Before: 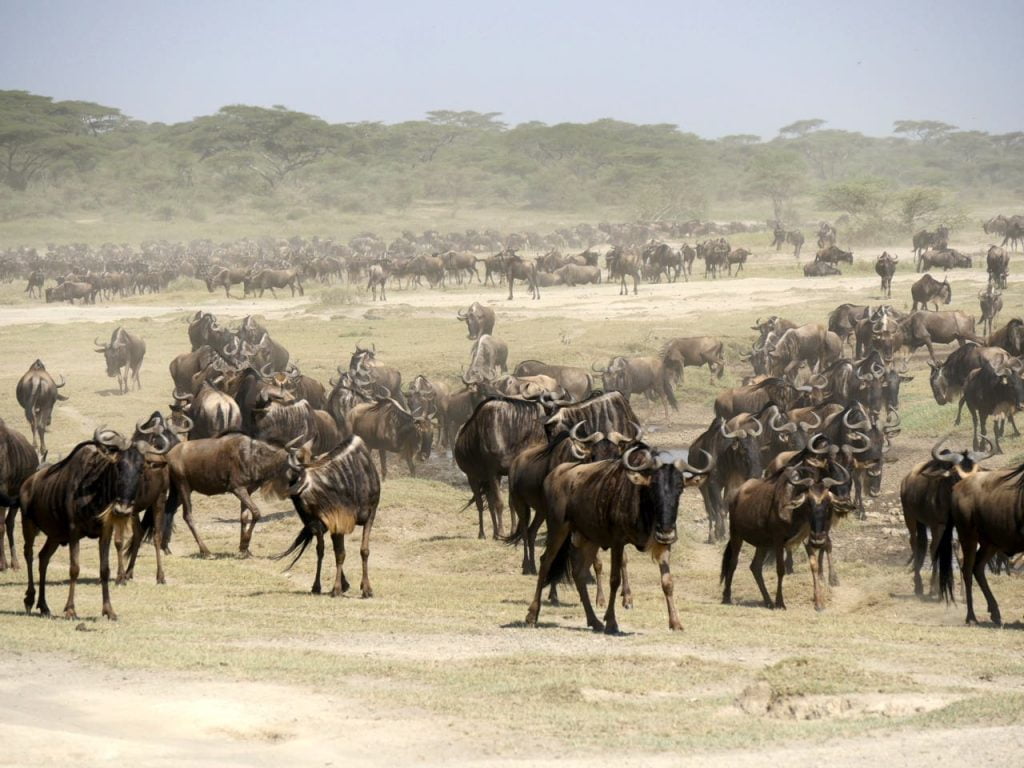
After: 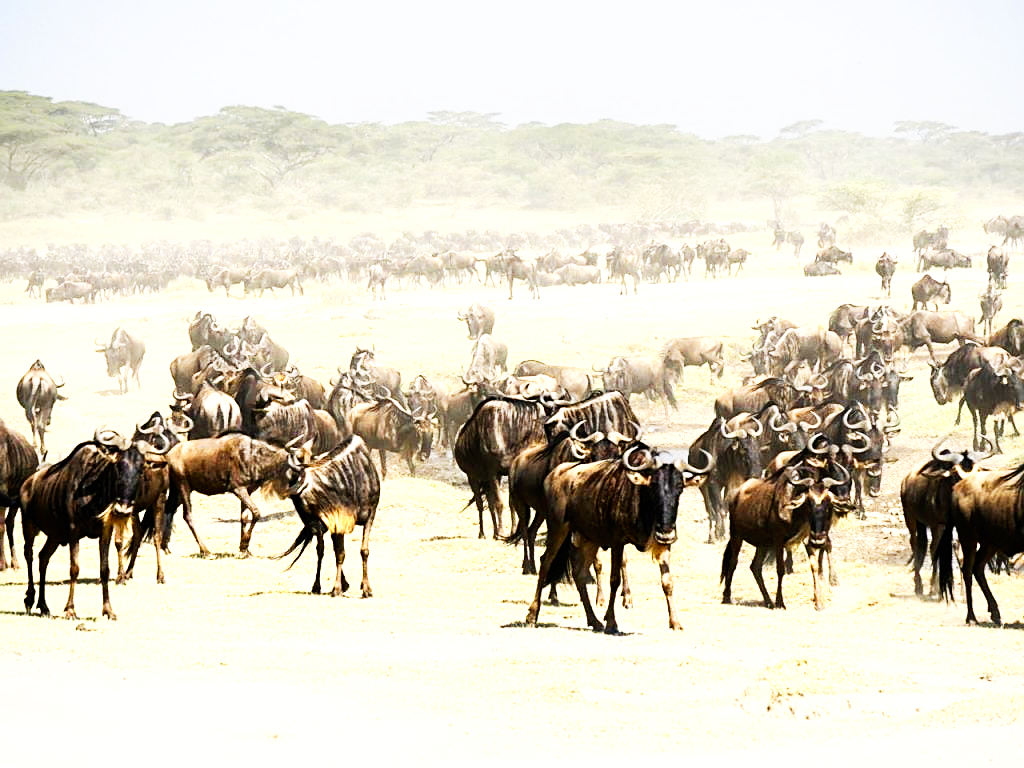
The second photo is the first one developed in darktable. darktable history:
base curve: curves: ch0 [(0, 0) (0.007, 0.004) (0.027, 0.03) (0.046, 0.07) (0.207, 0.54) (0.442, 0.872) (0.673, 0.972) (1, 1)], preserve colors none
sharpen: amount 0.575
color zones: curves: ch0 [(0.004, 0.305) (0.261, 0.623) (0.389, 0.399) (0.708, 0.571) (0.947, 0.34)]; ch1 [(0.025, 0.645) (0.229, 0.584) (0.326, 0.551) (0.484, 0.262) (0.757, 0.643)]
